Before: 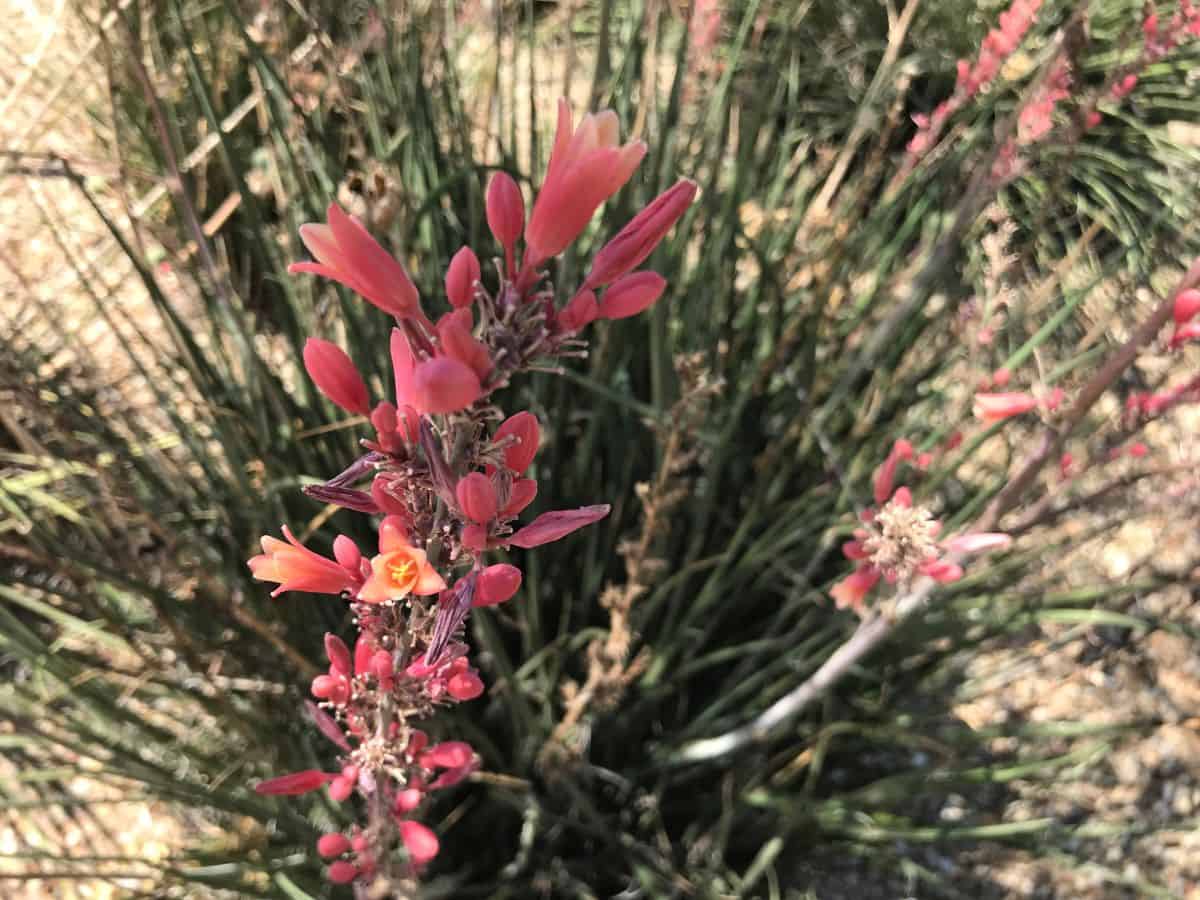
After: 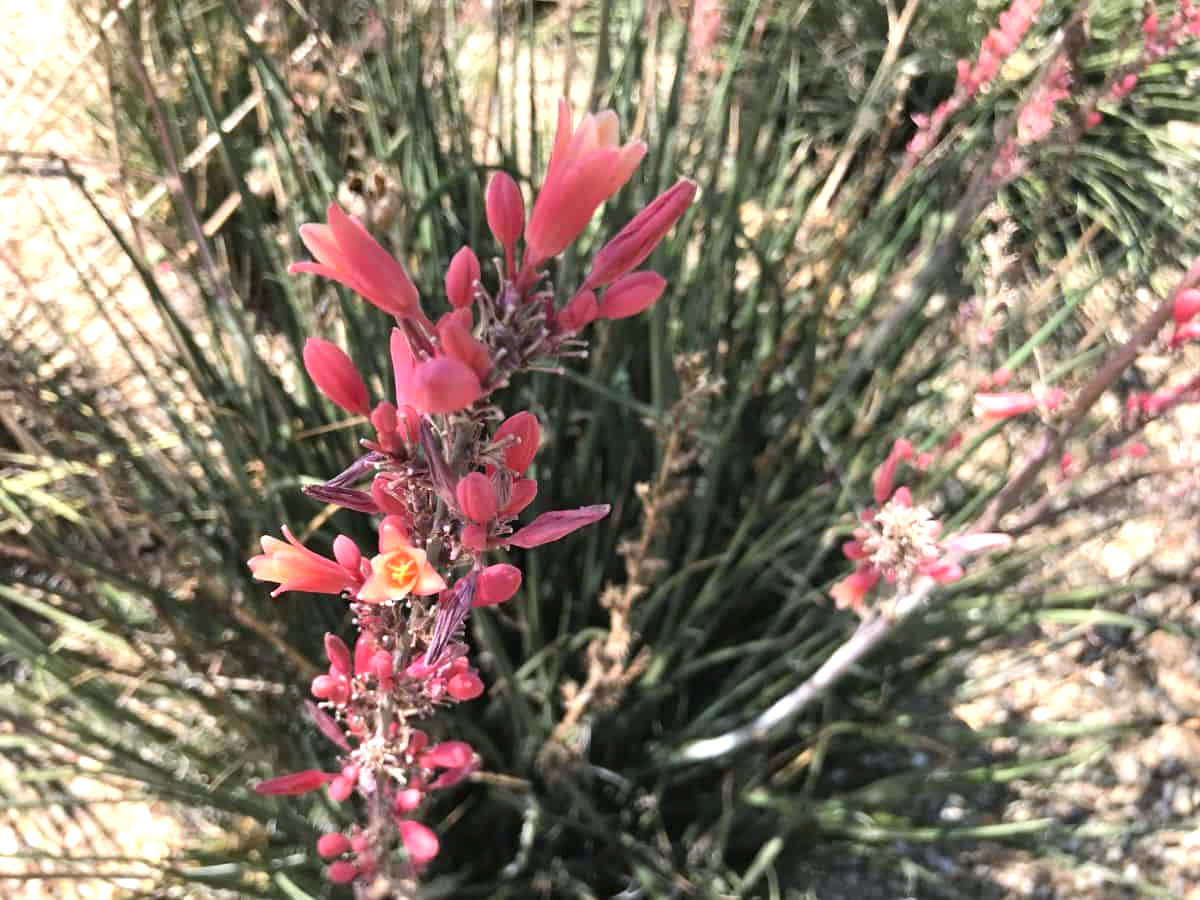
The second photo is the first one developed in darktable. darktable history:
exposure: black level correction 0, exposure 0.5 EV, compensate exposure bias true, compensate highlight preservation false
white balance: red 0.984, blue 1.059
tone equalizer: on, module defaults
